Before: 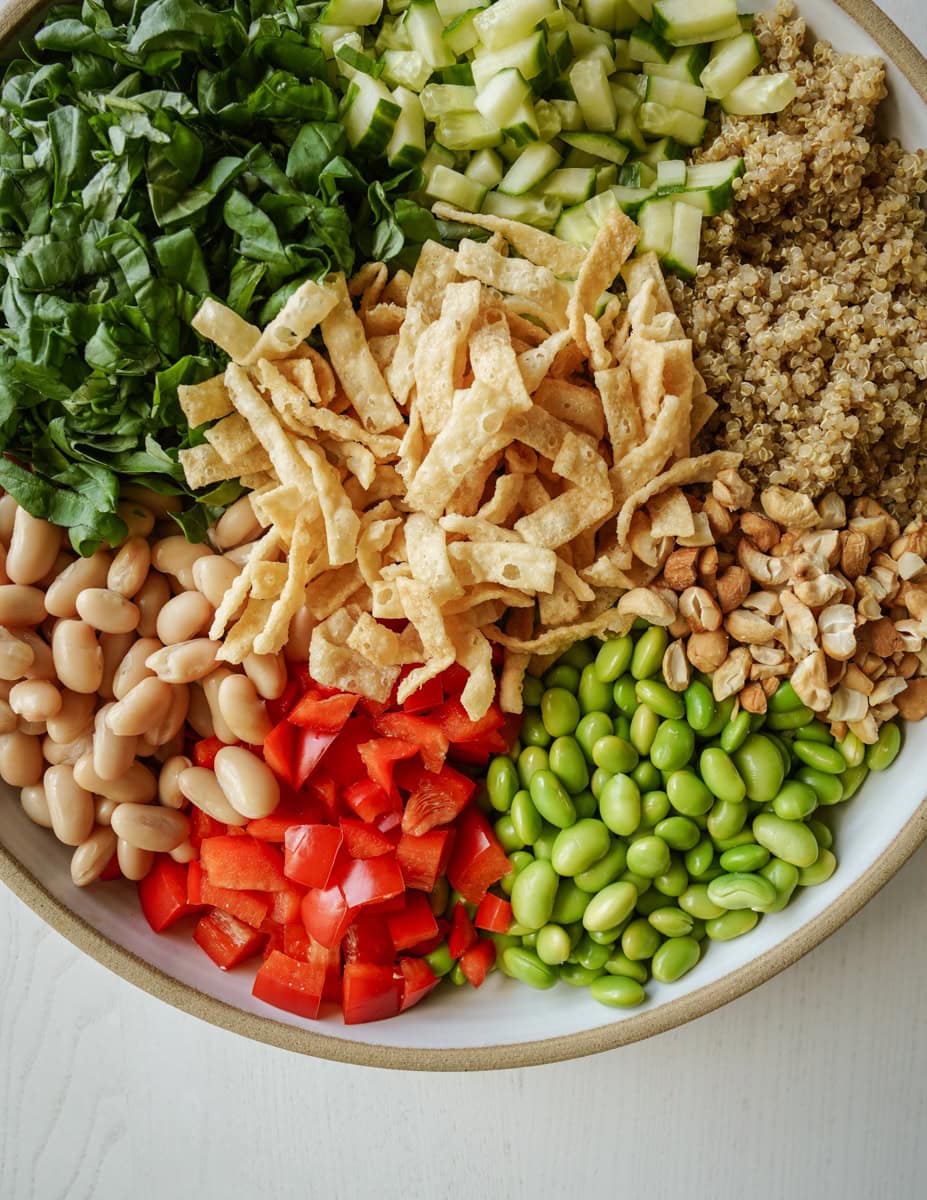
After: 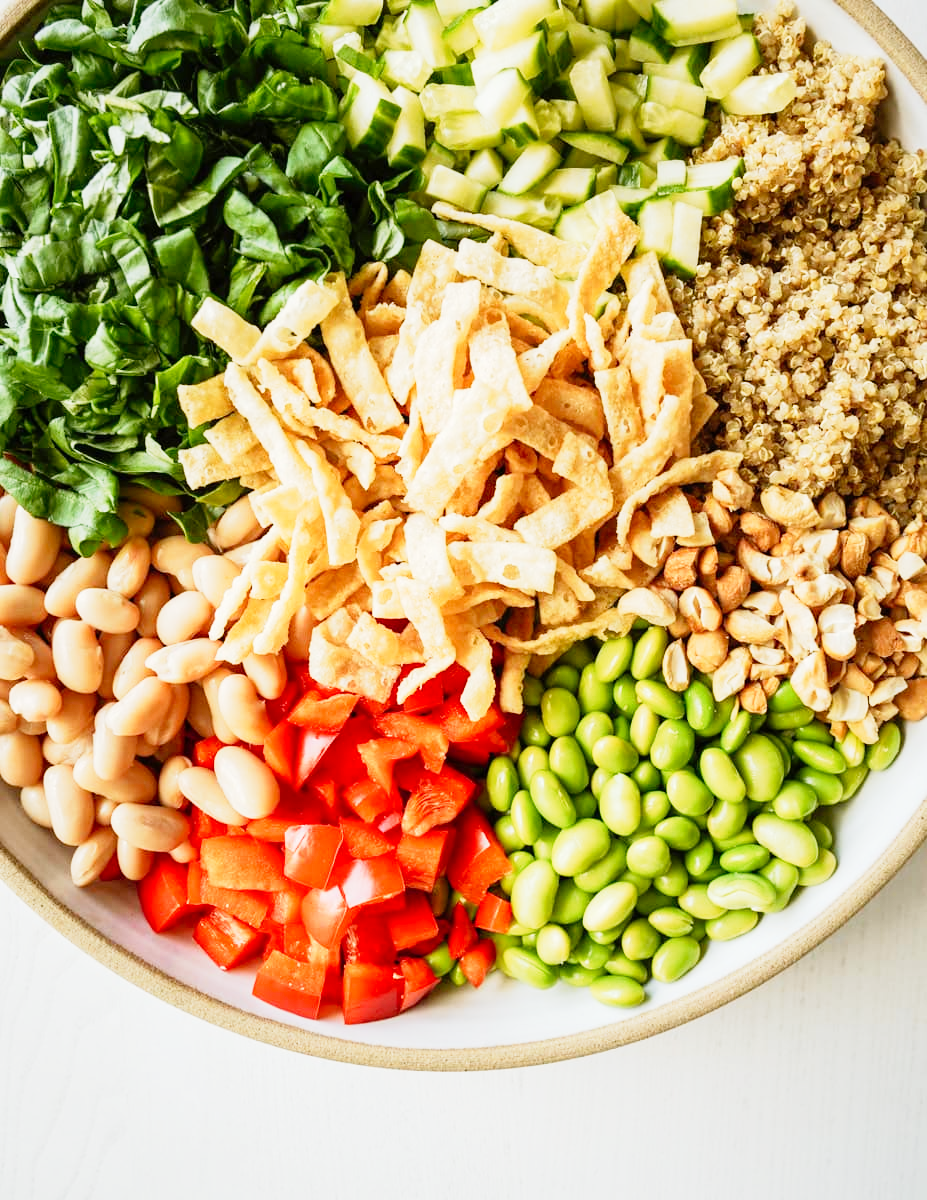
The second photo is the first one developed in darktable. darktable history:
tone curve: curves: ch0 [(0, 0) (0.003, 0.003) (0.011, 0.012) (0.025, 0.028) (0.044, 0.049) (0.069, 0.091) (0.1, 0.144) (0.136, 0.21) (0.177, 0.277) (0.224, 0.352) (0.277, 0.433) (0.335, 0.523) (0.399, 0.613) (0.468, 0.702) (0.543, 0.79) (0.623, 0.867) (0.709, 0.916) (0.801, 0.946) (0.898, 0.972) (1, 1)], preserve colors none
